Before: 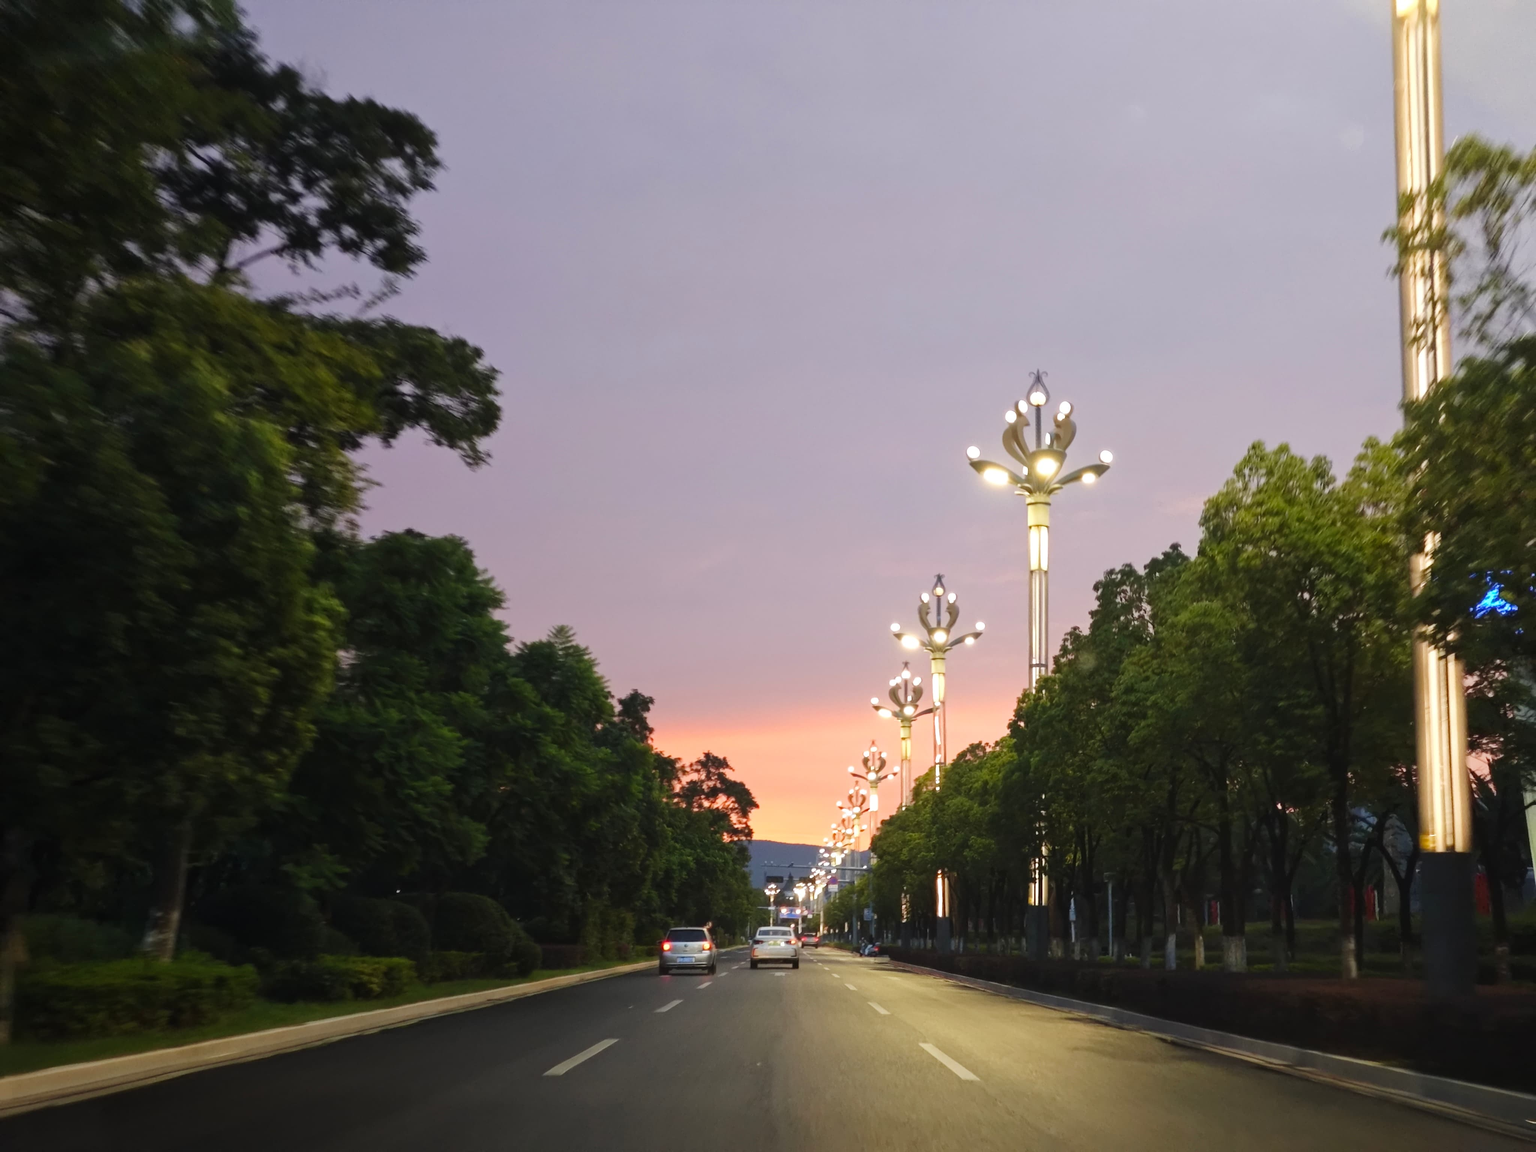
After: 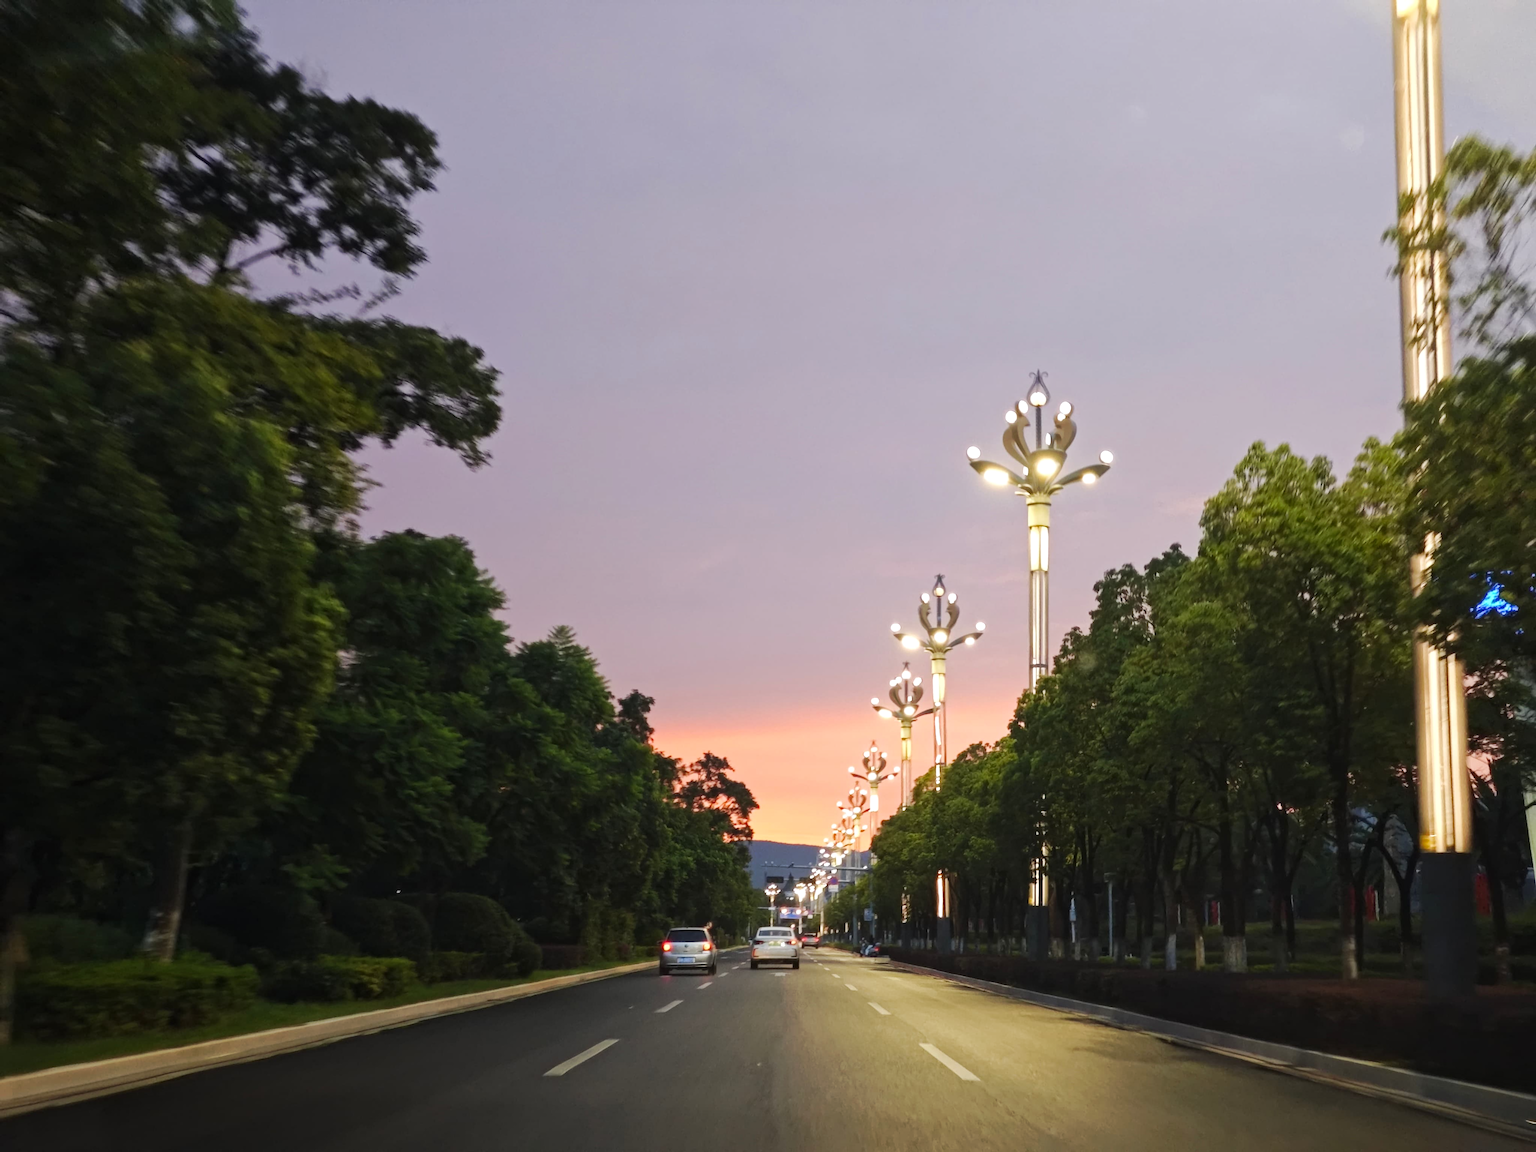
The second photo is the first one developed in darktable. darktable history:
local contrast: mode bilateral grid, contrast 27, coarseness 16, detail 116%, midtone range 0.2
tone curve: curves: ch0 [(0, 0) (0.003, 0.003) (0.011, 0.011) (0.025, 0.025) (0.044, 0.044) (0.069, 0.069) (0.1, 0.099) (0.136, 0.135) (0.177, 0.177) (0.224, 0.224) (0.277, 0.276) (0.335, 0.334) (0.399, 0.398) (0.468, 0.467) (0.543, 0.565) (0.623, 0.641) (0.709, 0.723) (0.801, 0.81) (0.898, 0.902) (1, 1)], preserve colors none
